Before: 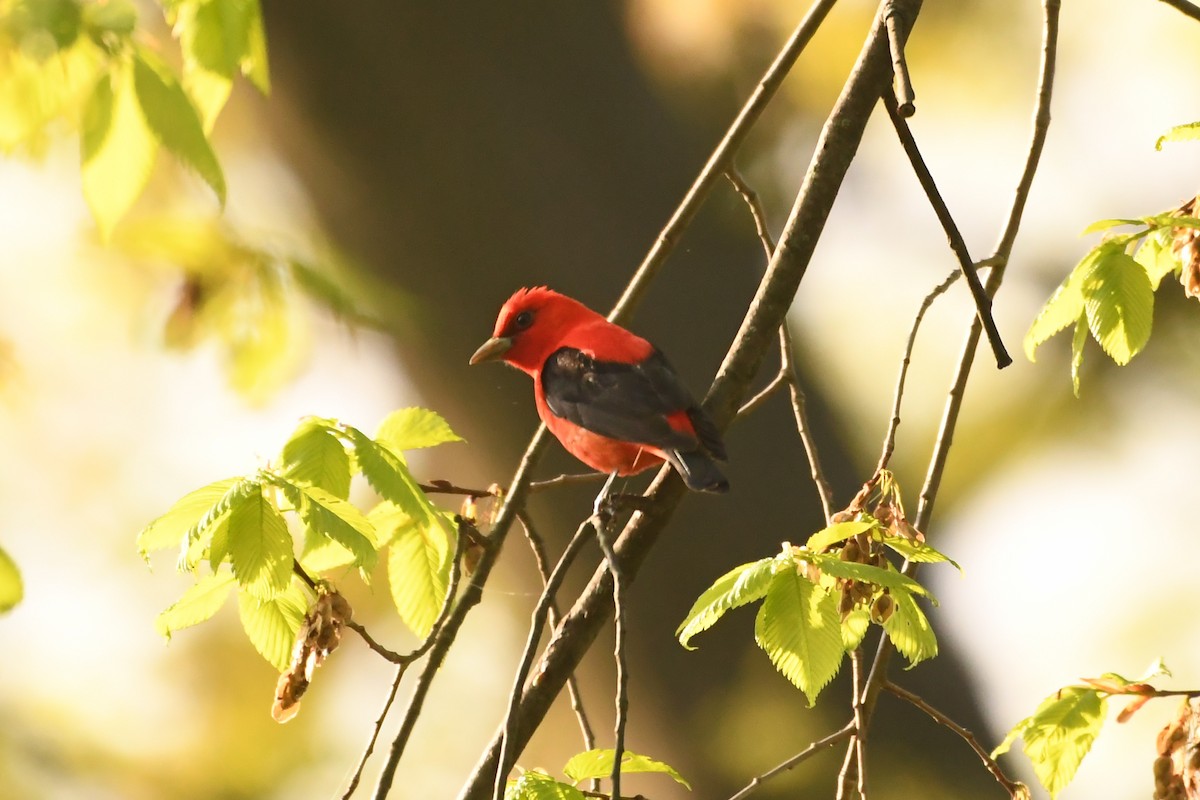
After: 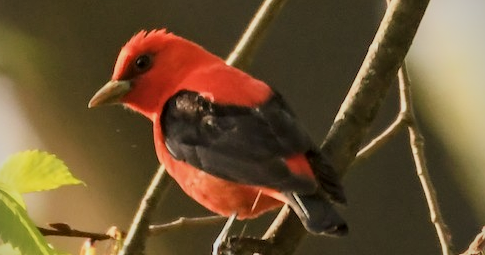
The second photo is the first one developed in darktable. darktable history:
filmic rgb: black relative exposure -7.65 EV, white relative exposure 4.56 EV, hardness 3.61, color science v6 (2022)
local contrast: detail 130%
vignetting: fall-off start 91.19%
crop: left 31.751%, top 32.172%, right 27.8%, bottom 35.83%
